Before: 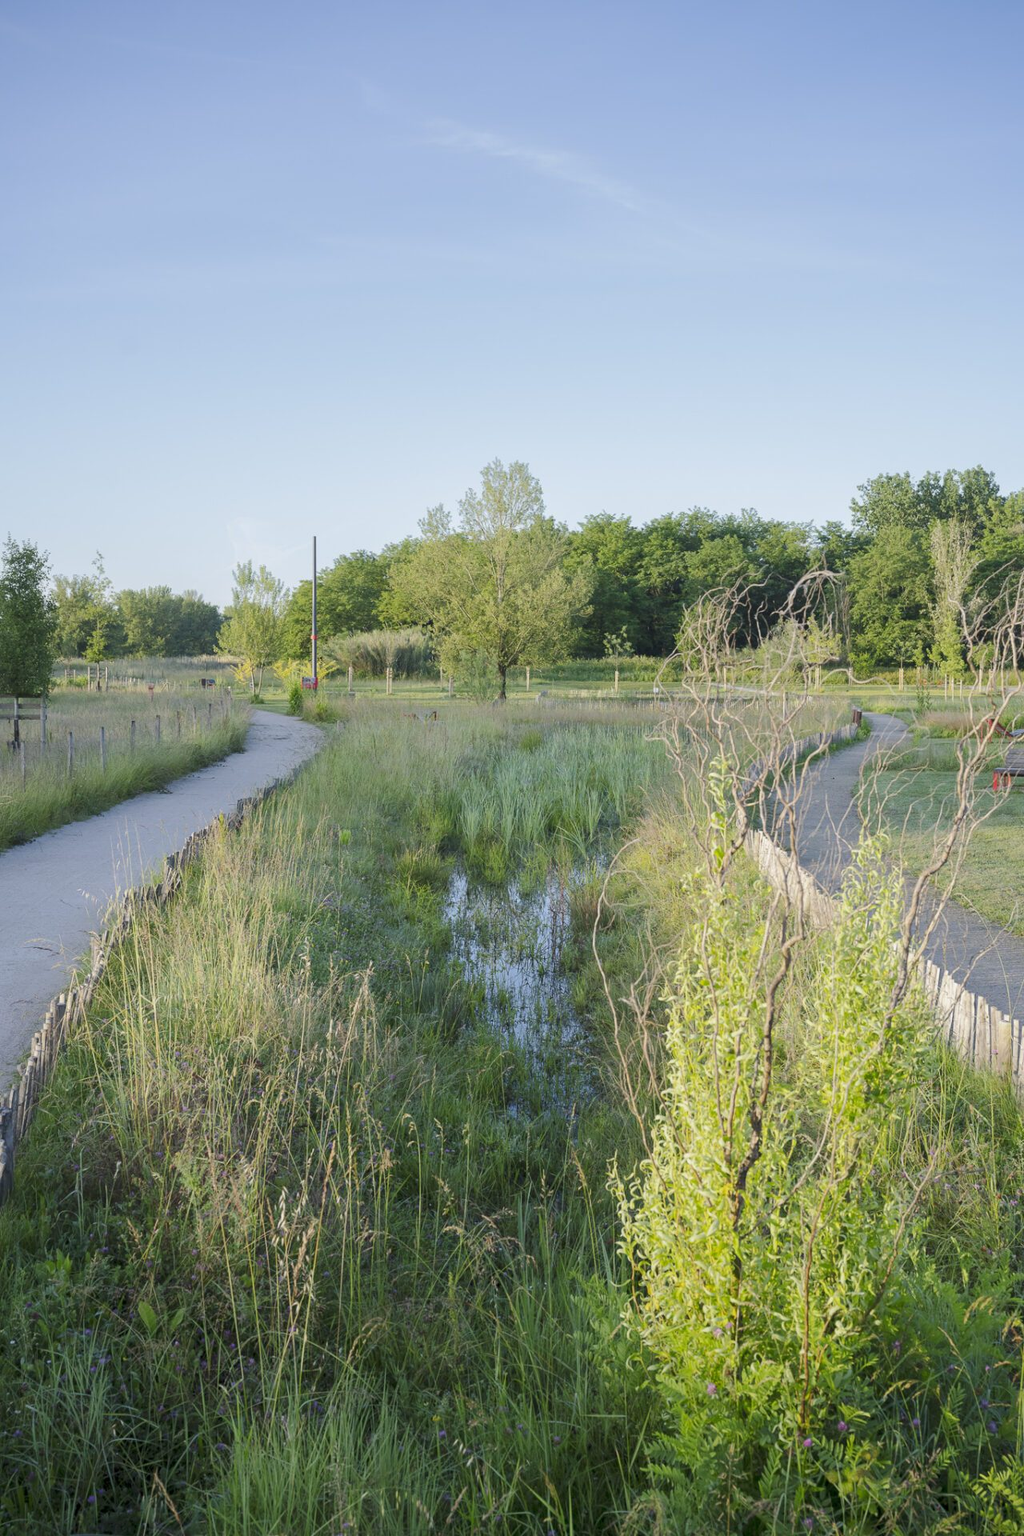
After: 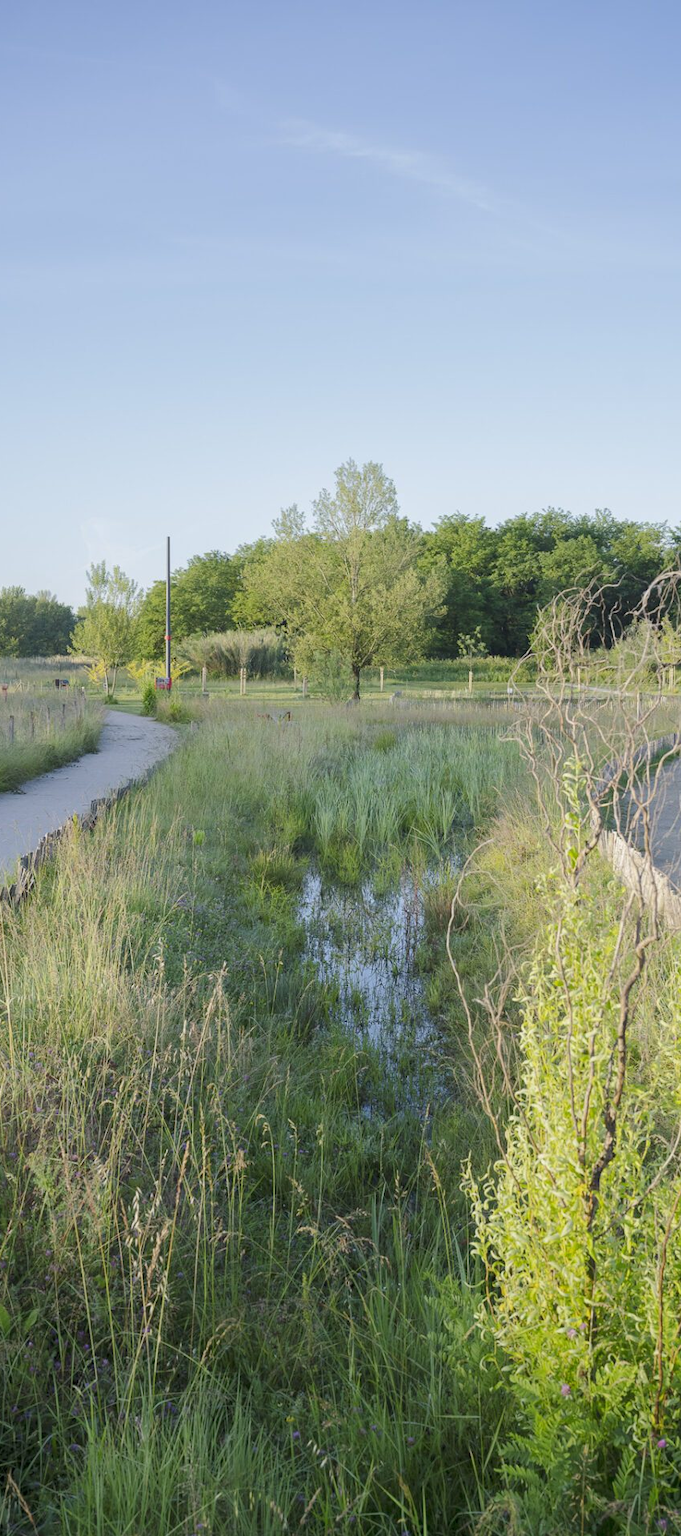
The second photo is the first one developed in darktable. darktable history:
crop and rotate: left 14.297%, right 19.087%
